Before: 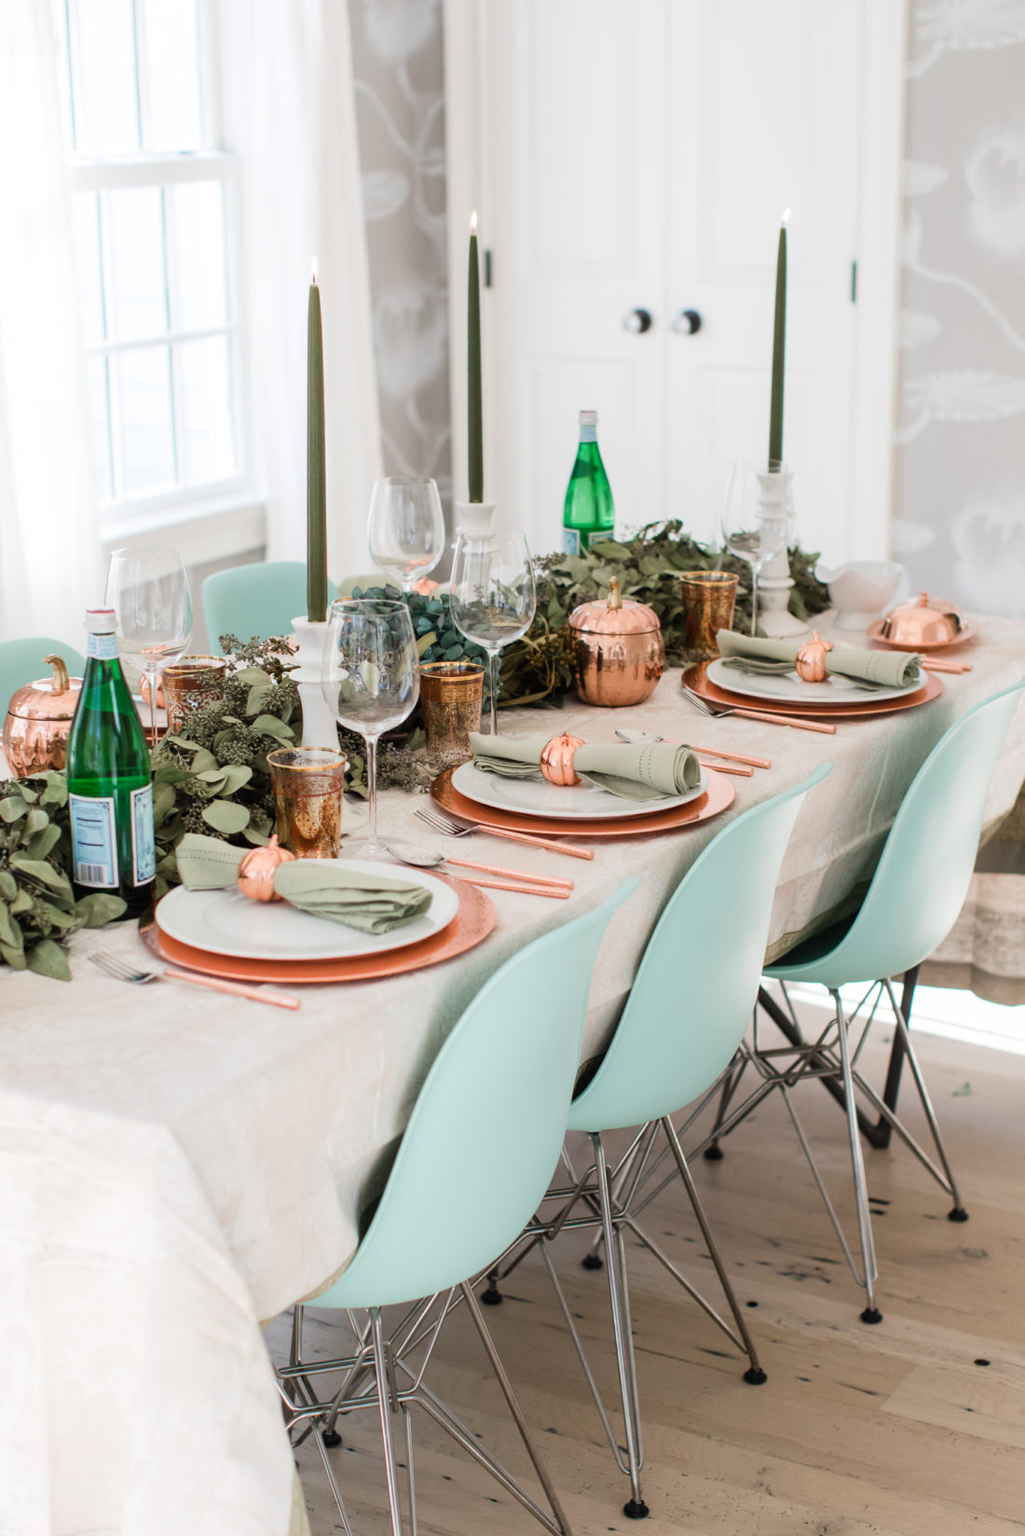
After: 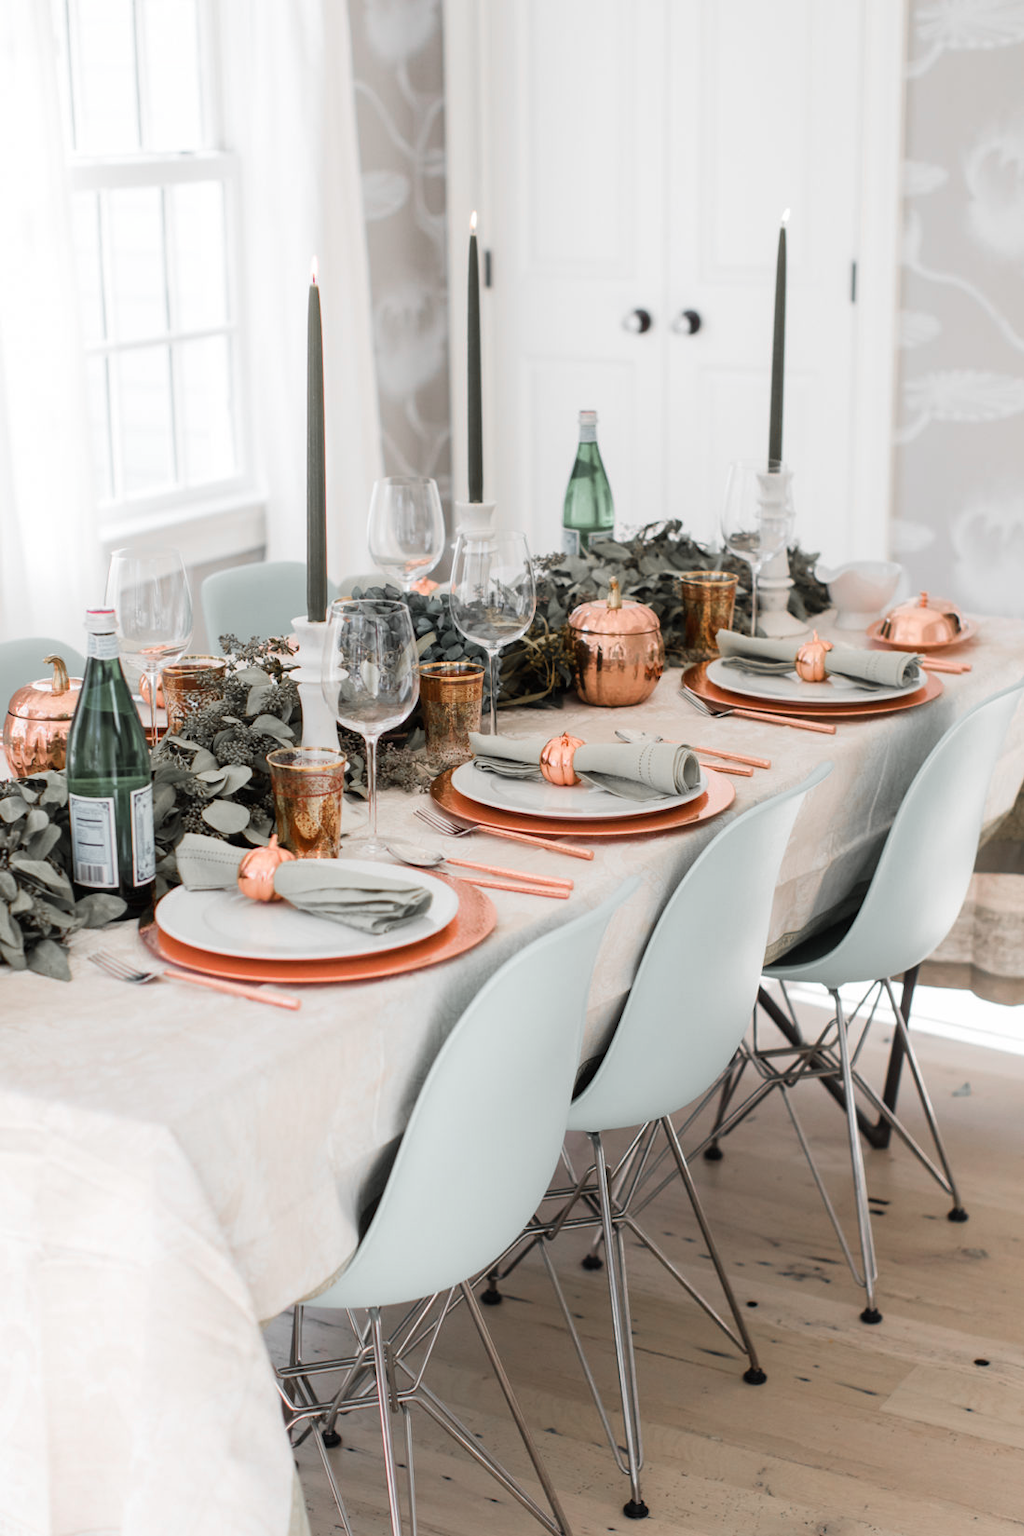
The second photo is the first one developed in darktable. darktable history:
color zones: curves: ch1 [(0, 0.638) (0.193, 0.442) (0.286, 0.15) (0.429, 0.14) (0.571, 0.142) (0.714, 0.154) (0.857, 0.175) (1, 0.638)]
